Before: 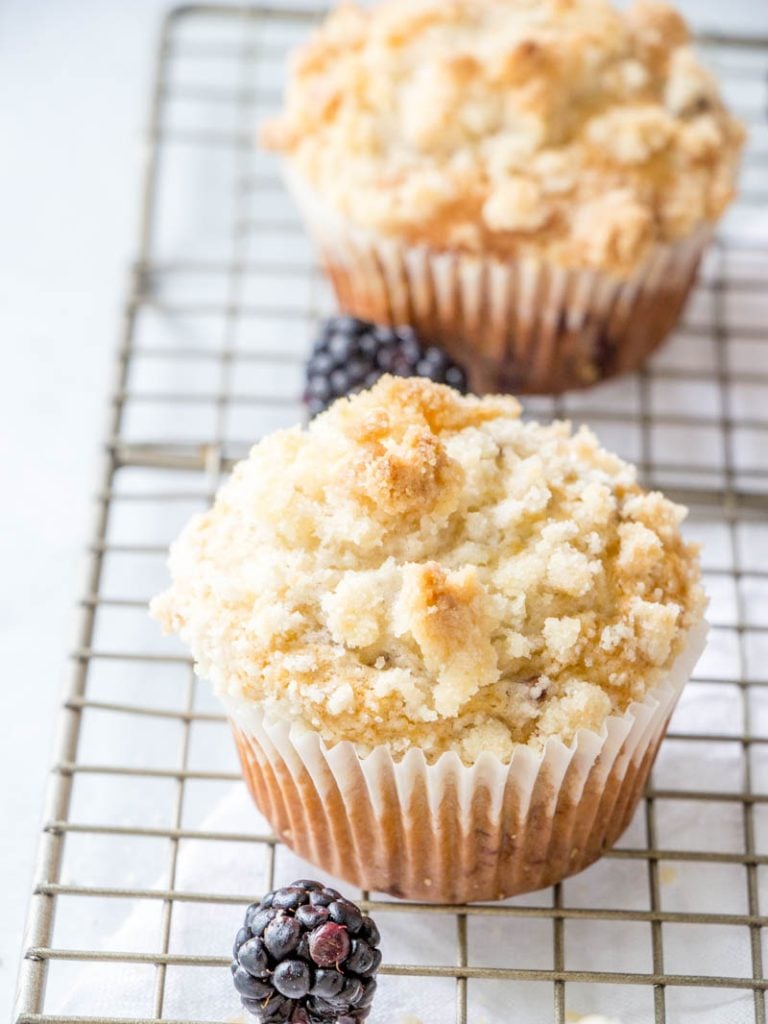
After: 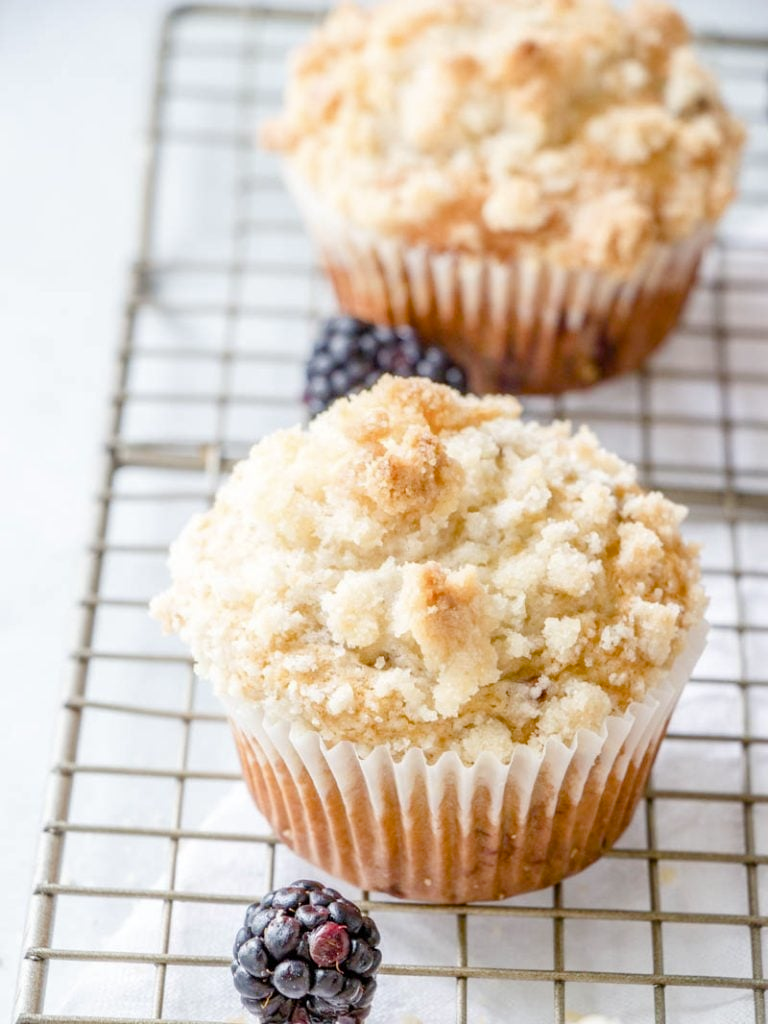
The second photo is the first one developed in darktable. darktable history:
color balance rgb: perceptual saturation grading › global saturation 20%, perceptual saturation grading › highlights -50.332%, perceptual saturation grading › shadows 31.146%, global vibrance 20%
